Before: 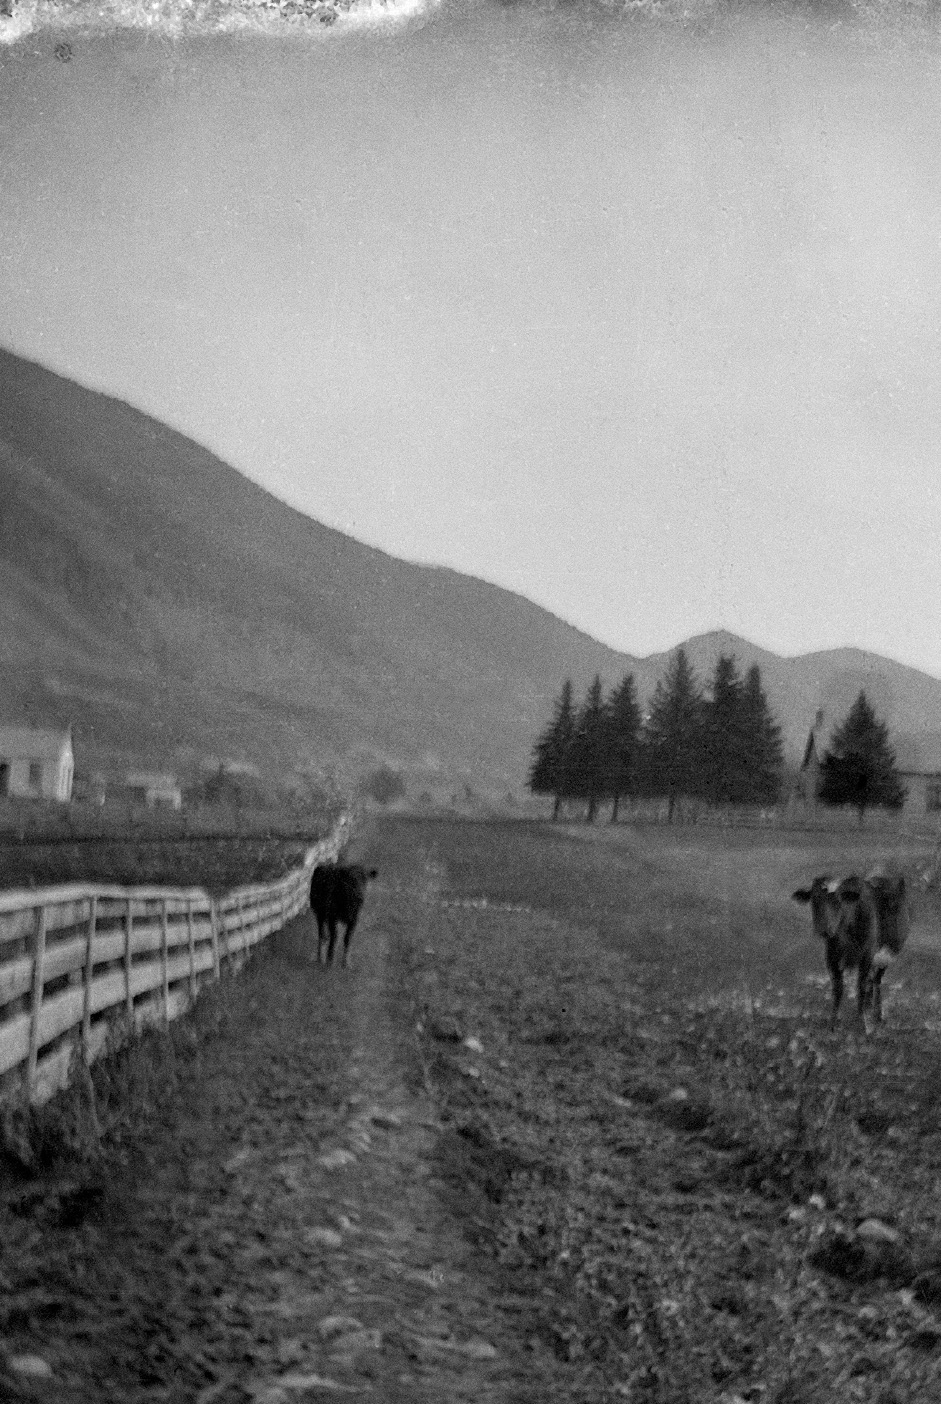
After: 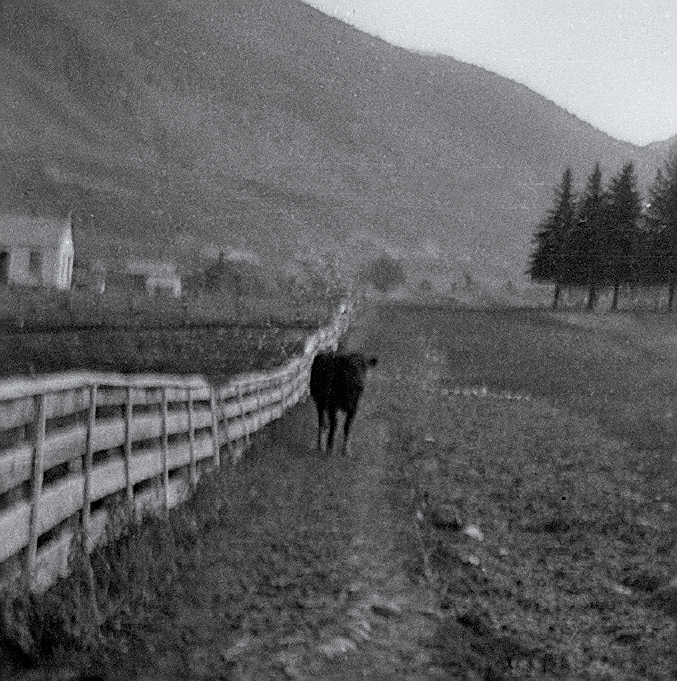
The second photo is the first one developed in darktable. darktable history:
sharpen: amount 0.55
crop: top 36.498%, right 27.964%, bottom 14.995%
white balance: red 0.988, blue 1.017
bloom: size 5%, threshold 95%, strength 15%
